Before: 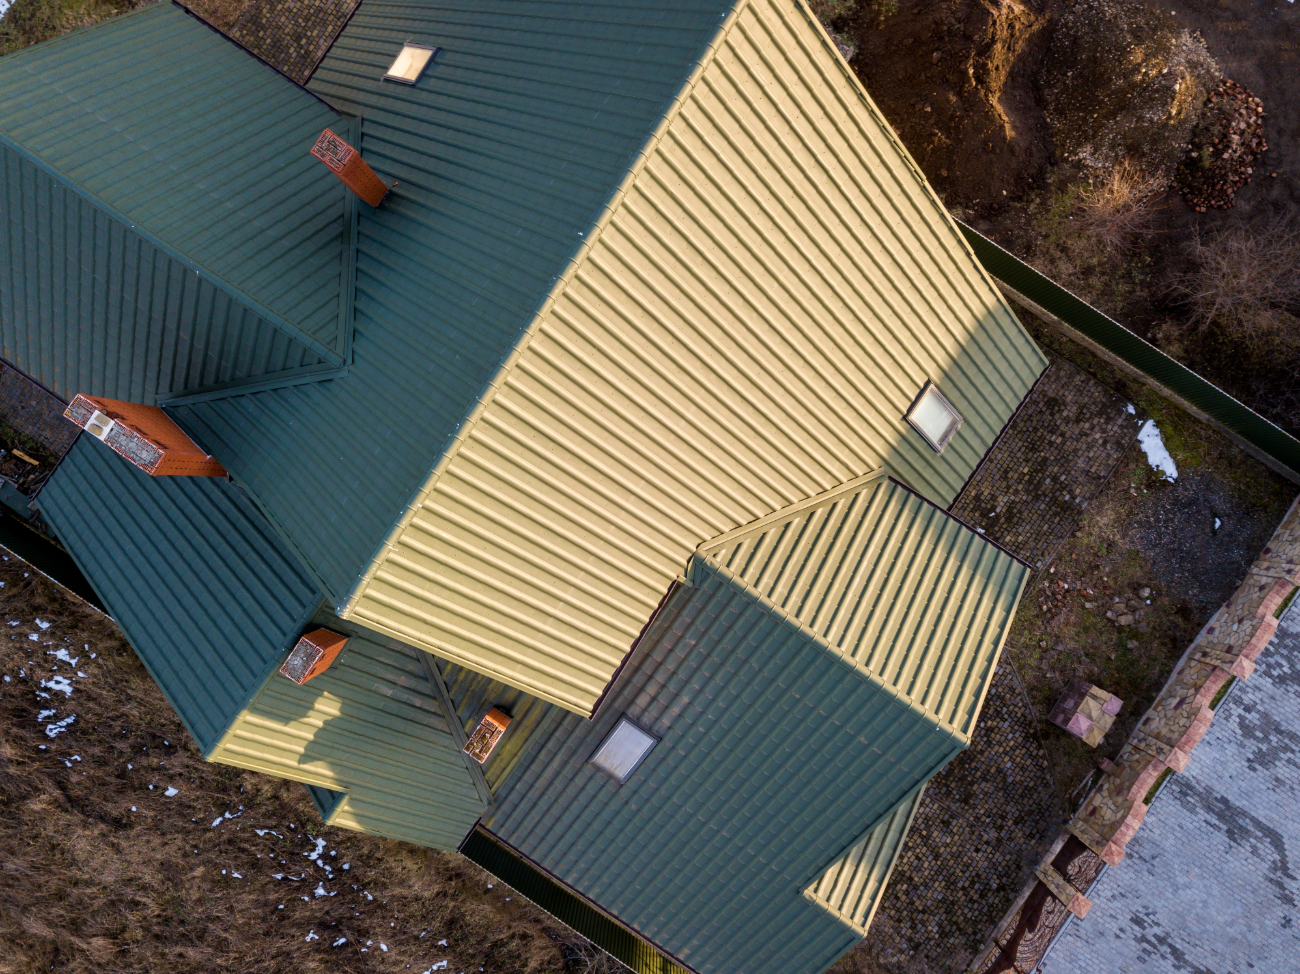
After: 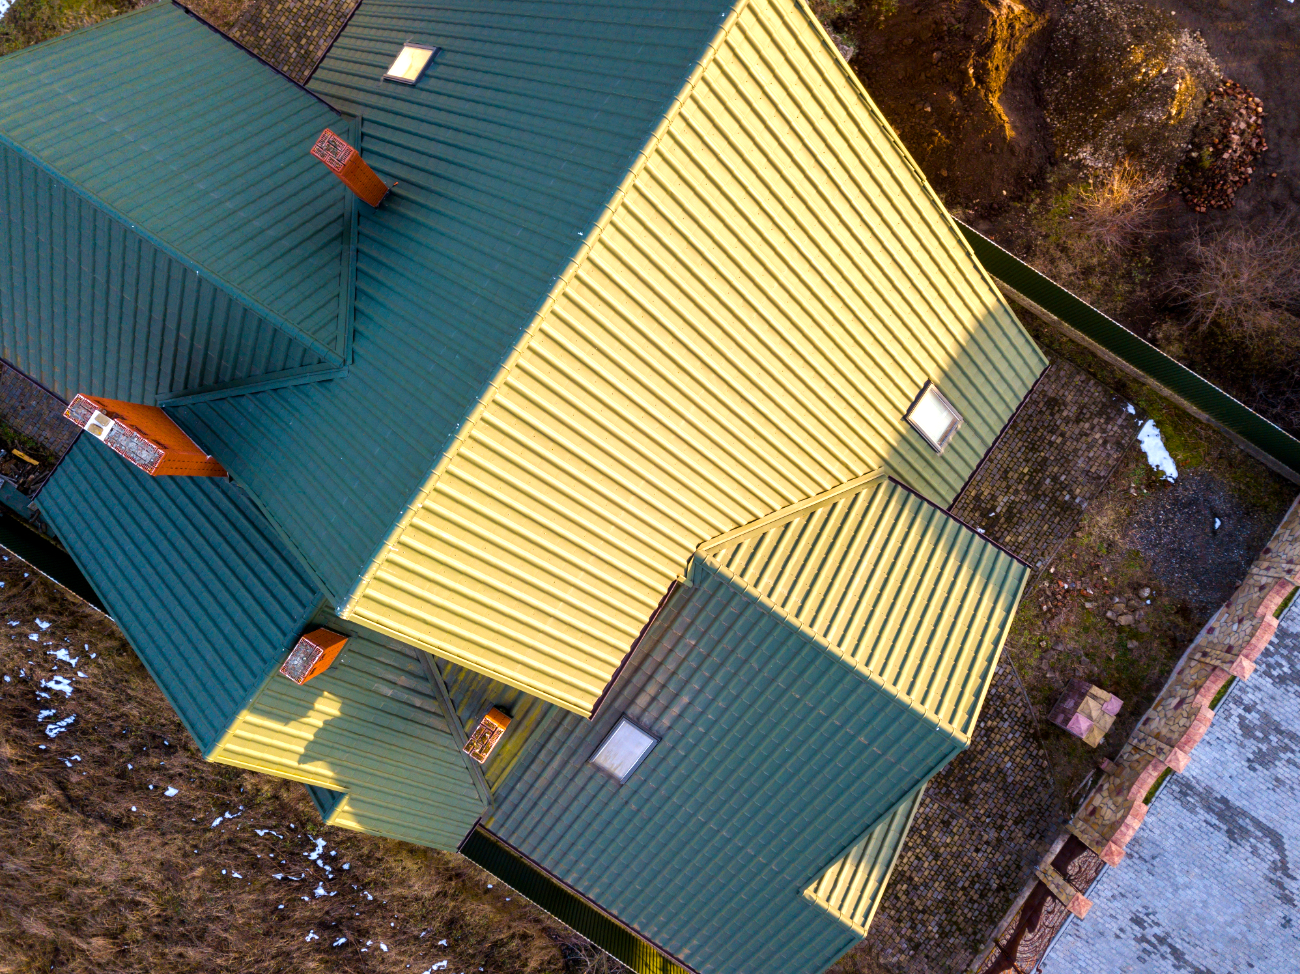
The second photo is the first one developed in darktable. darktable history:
color balance rgb: perceptual saturation grading › global saturation 19.308%, perceptual brilliance grading › global brilliance 17.248%, global vibrance 25.182%
